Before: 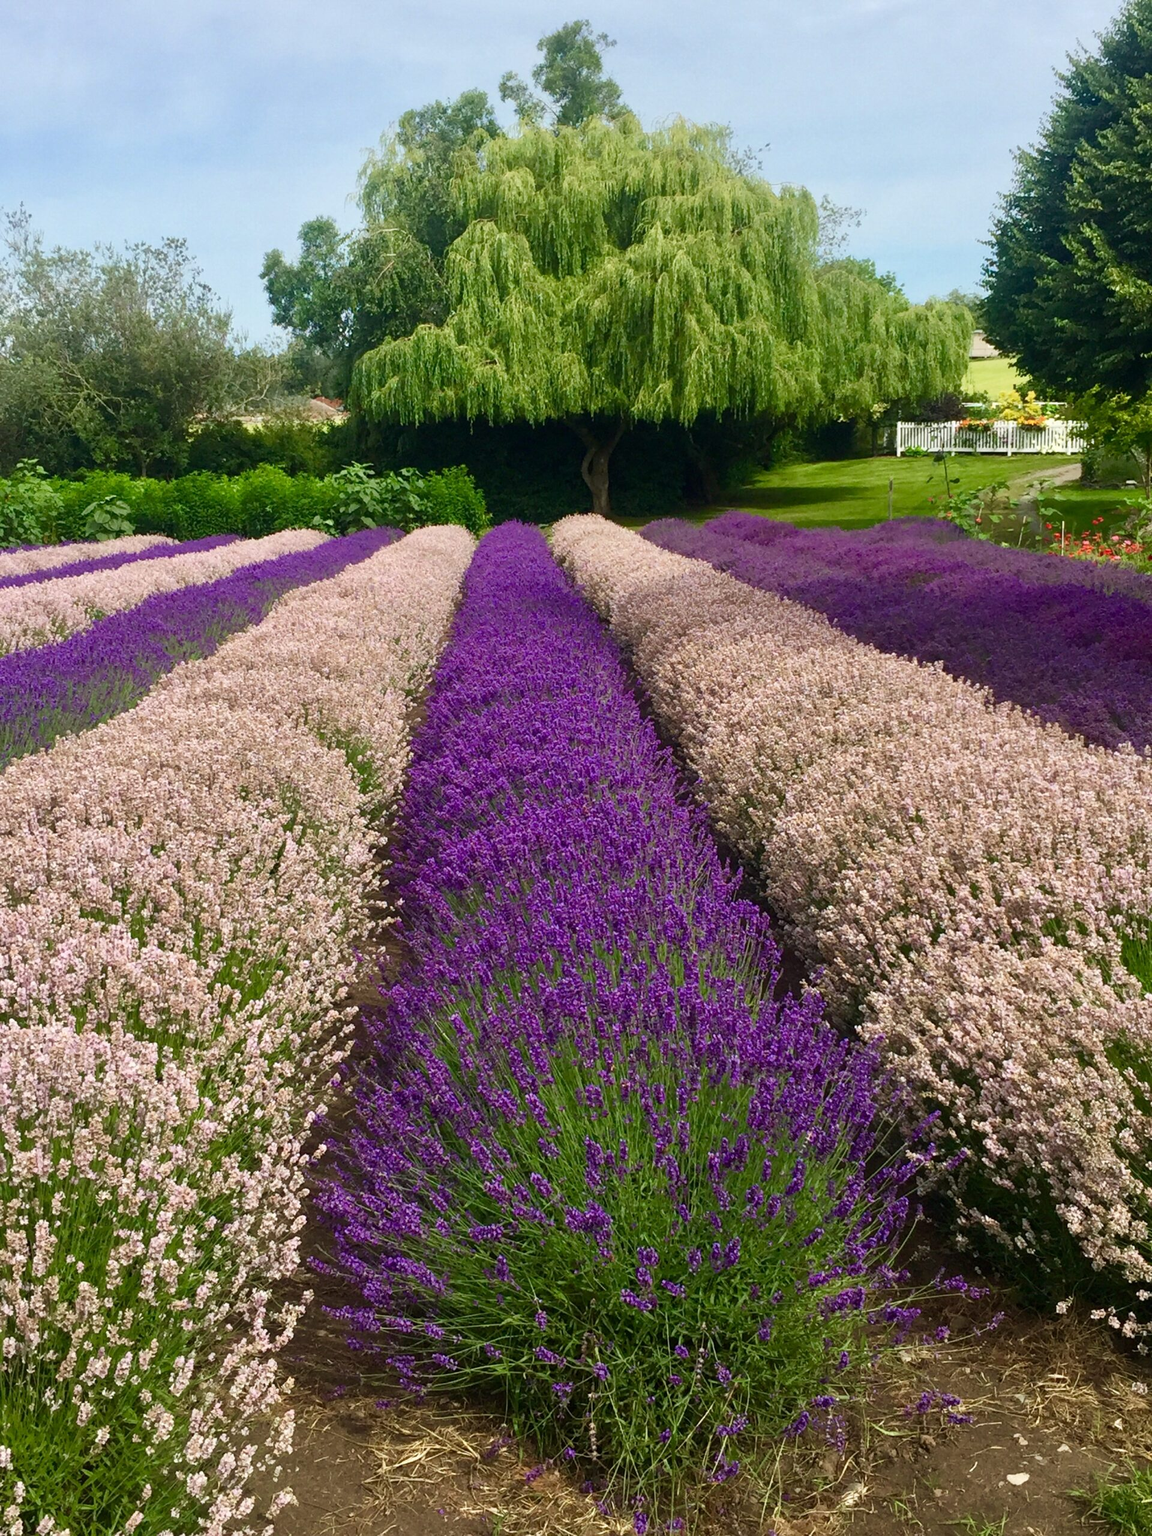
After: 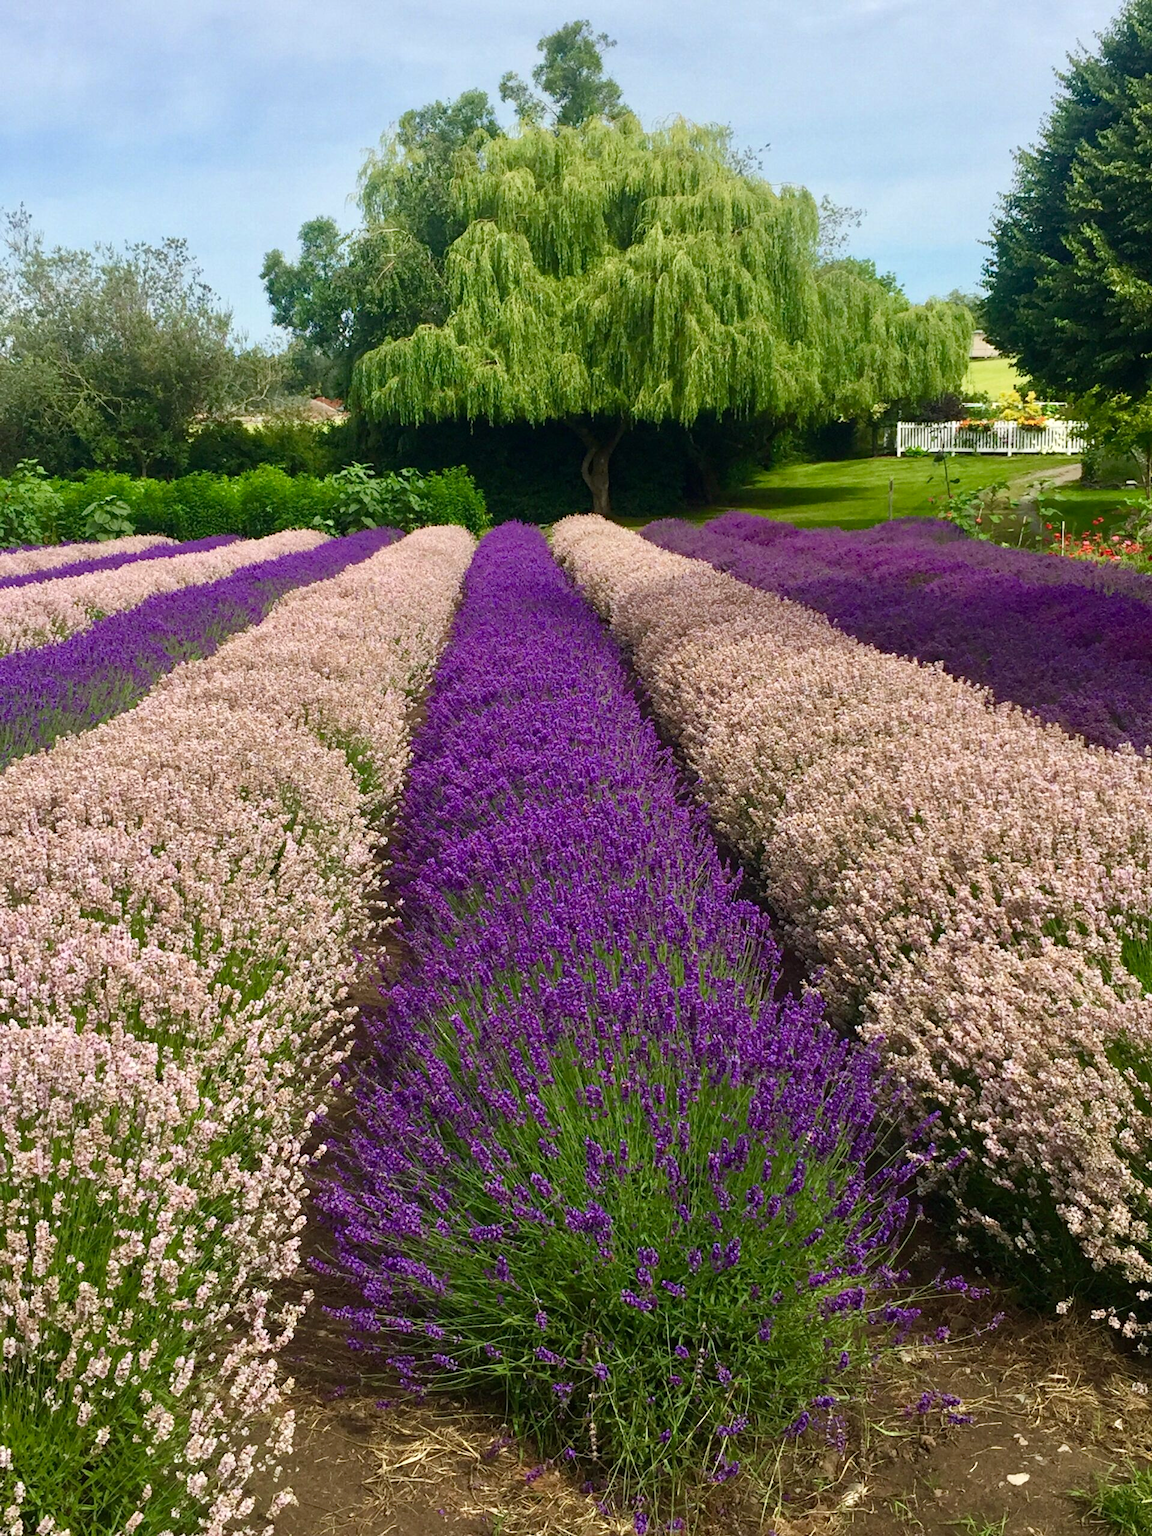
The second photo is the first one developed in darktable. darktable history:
levels: levels [0, 0.492, 0.984]
haze removal: compatibility mode true, adaptive false
